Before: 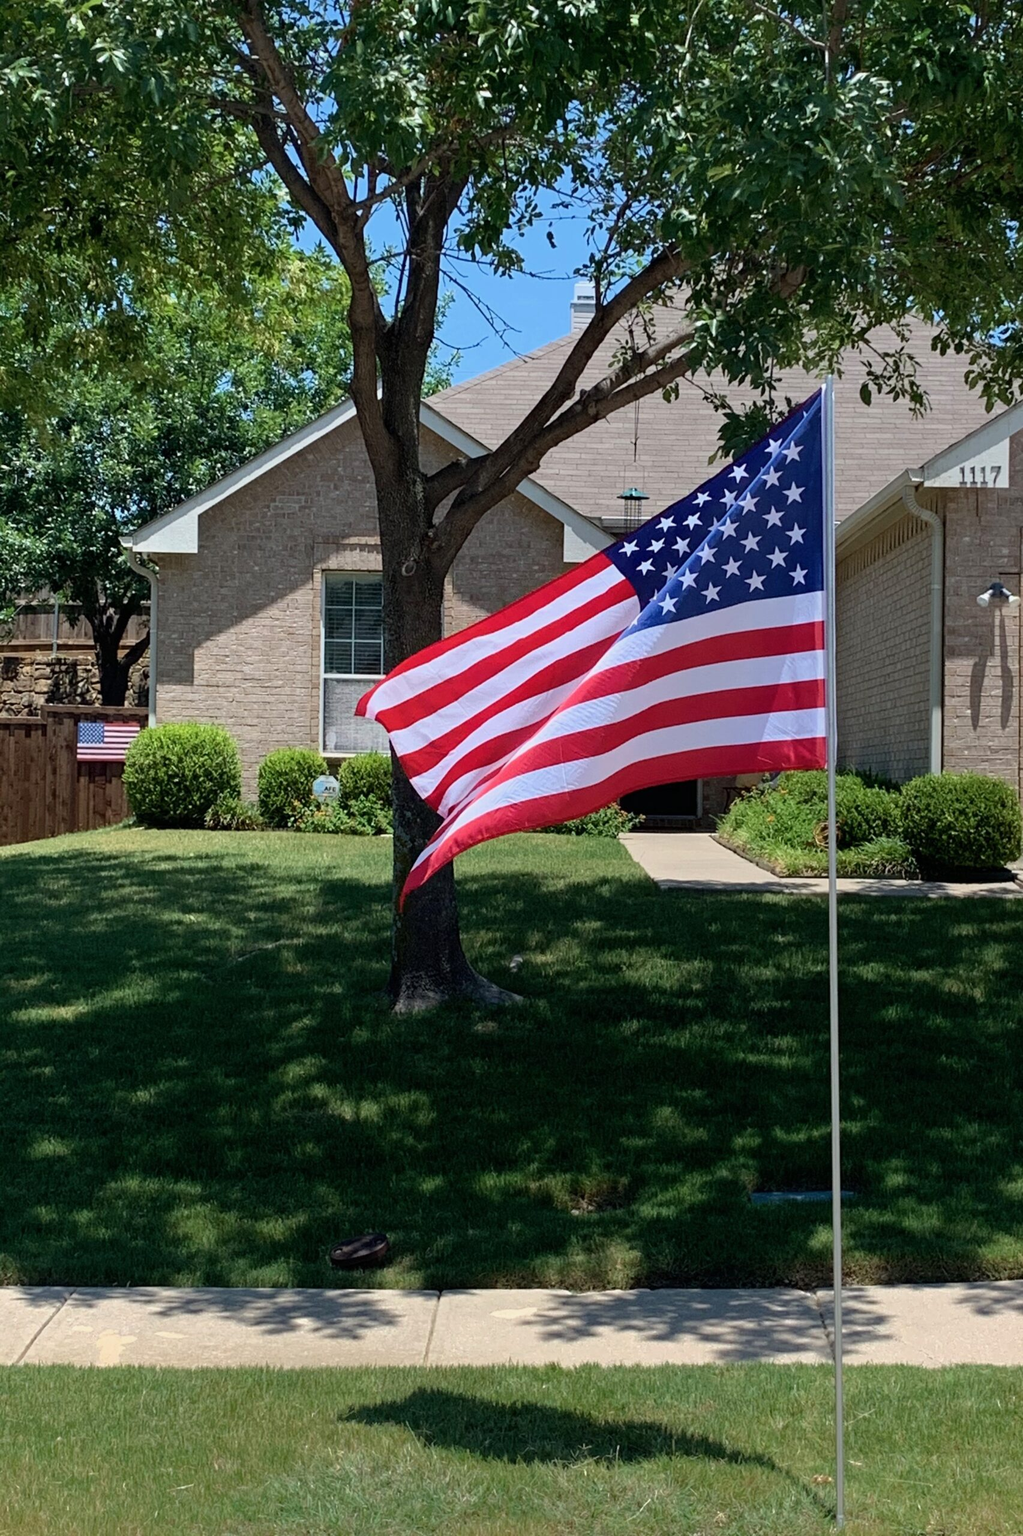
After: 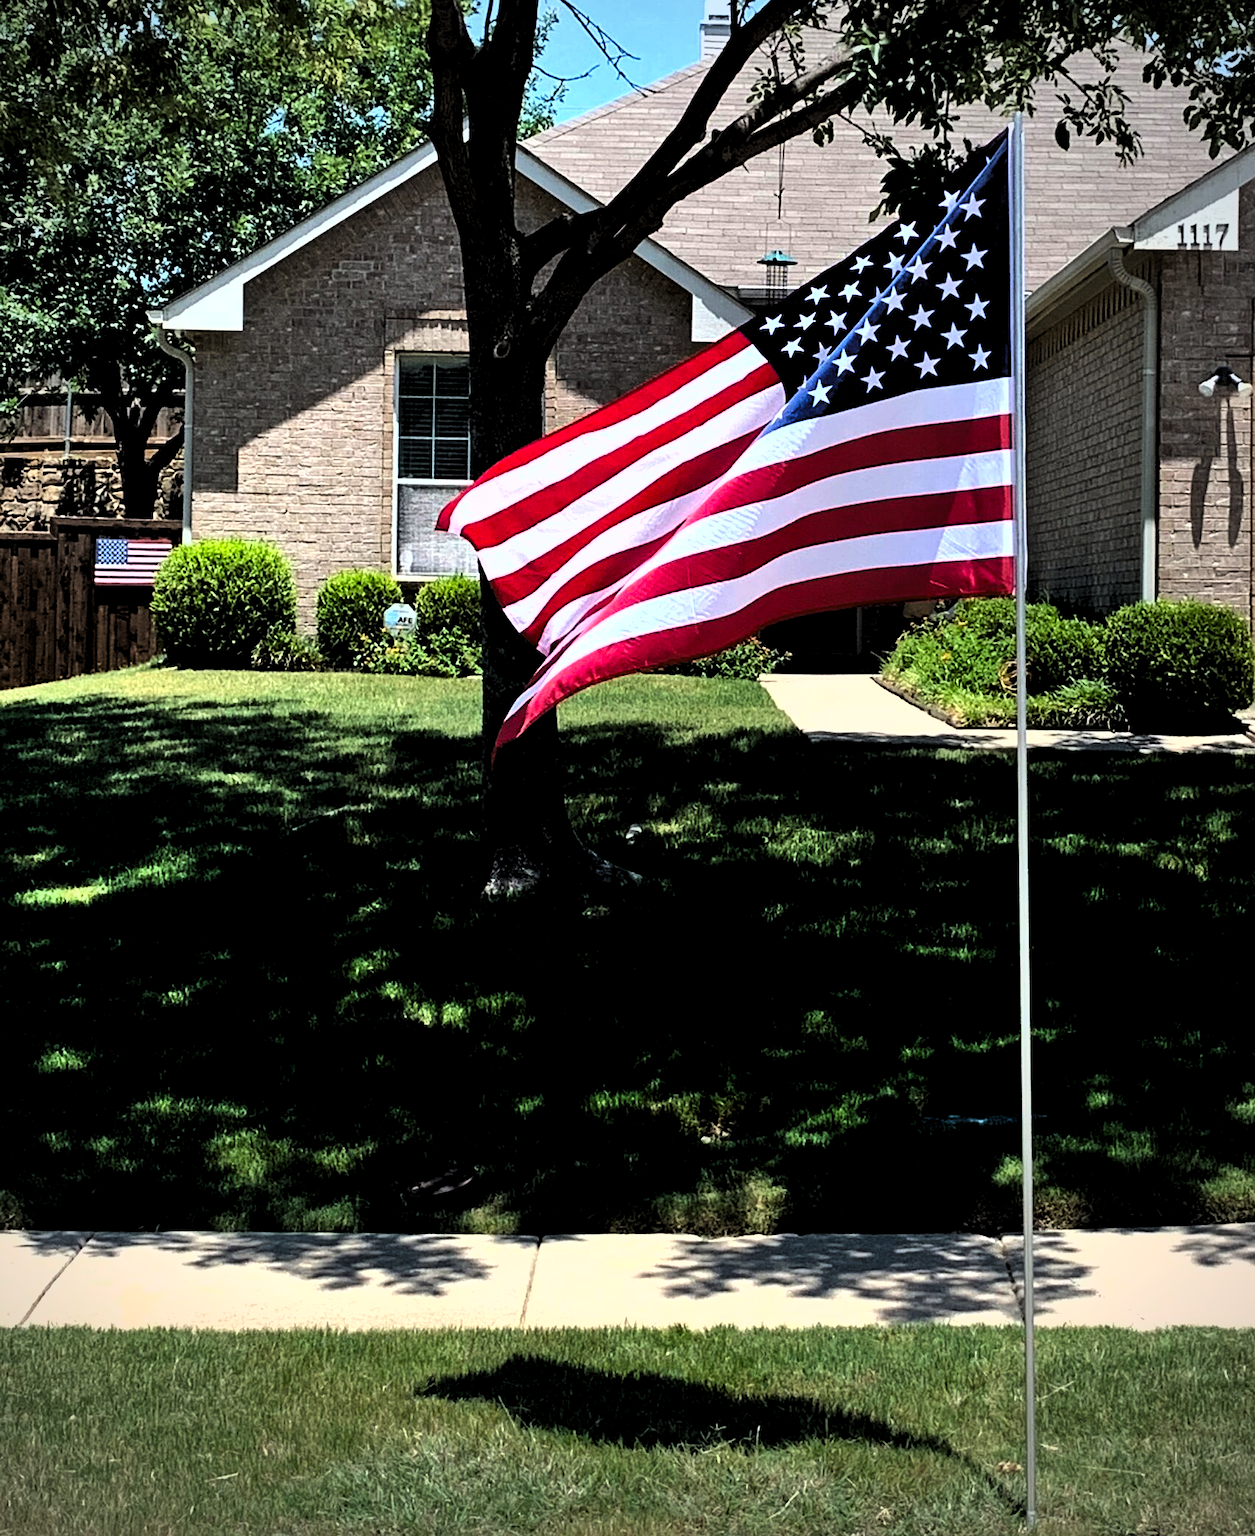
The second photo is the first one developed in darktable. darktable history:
contrast brightness saturation: saturation 0.18
sharpen: amount 0.2
tone equalizer: -8 EV -0.417 EV, -7 EV -0.389 EV, -6 EV -0.333 EV, -5 EV -0.222 EV, -3 EV 0.222 EV, -2 EV 0.333 EV, -1 EV 0.389 EV, +0 EV 0.417 EV, edges refinement/feathering 500, mask exposure compensation -1.57 EV, preserve details no
crop and rotate: top 18.507%
vignetting: unbound false
shadows and highlights: low approximation 0.01, soften with gaussian
levels: levels [0.129, 0.519, 0.867]
